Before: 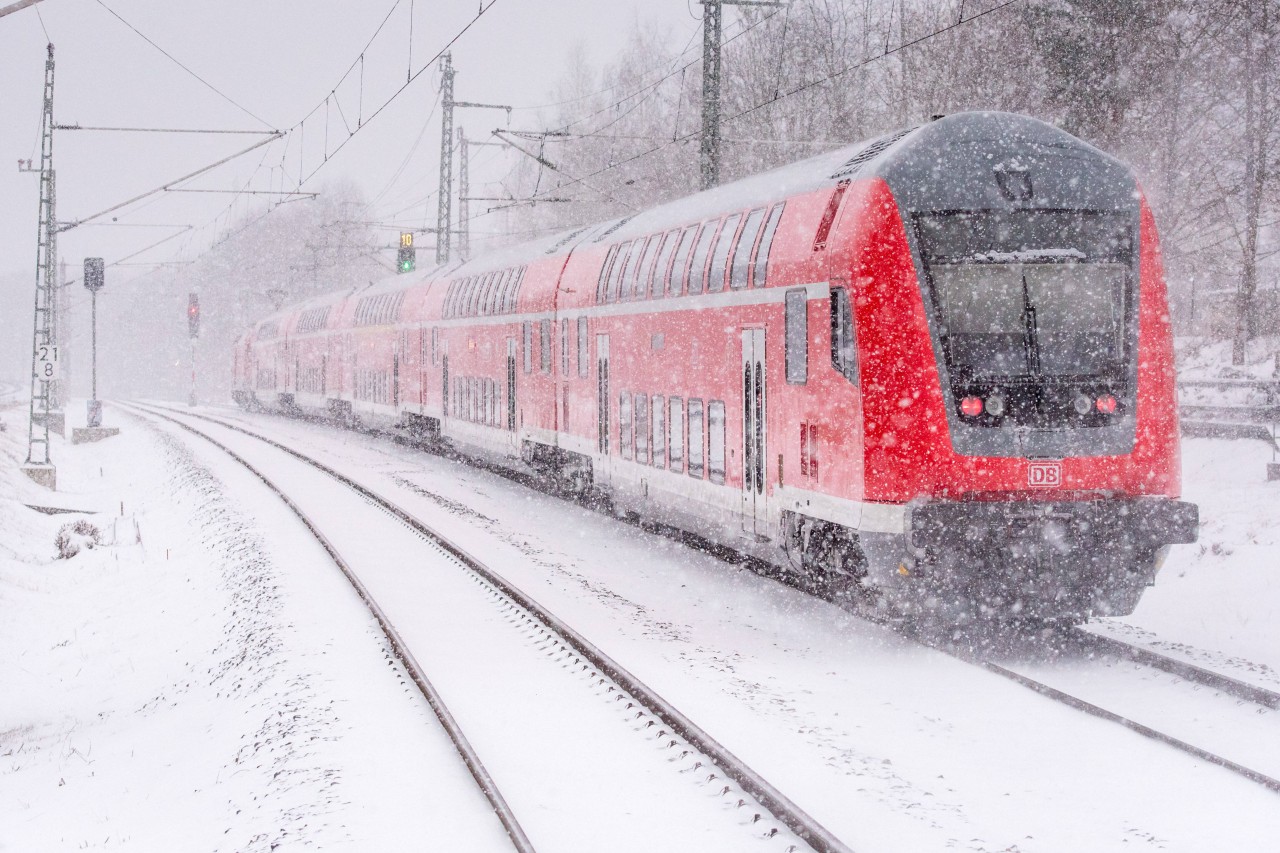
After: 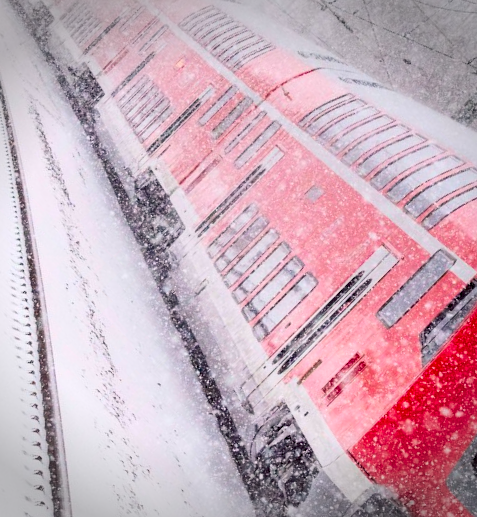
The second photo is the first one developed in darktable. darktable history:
vignetting: fall-off start 88.61%, fall-off radius 42.89%, width/height ratio 1.164
contrast brightness saturation: contrast 0.17, saturation 0.308
crop and rotate: angle -45.07°, top 16.718%, right 0.949%, bottom 11.757%
color balance rgb: shadows lift › chroma 2.035%, shadows lift › hue 217.22°, global offset › luminance -0.508%, perceptual saturation grading › global saturation 9.871%, global vibrance 14.668%
